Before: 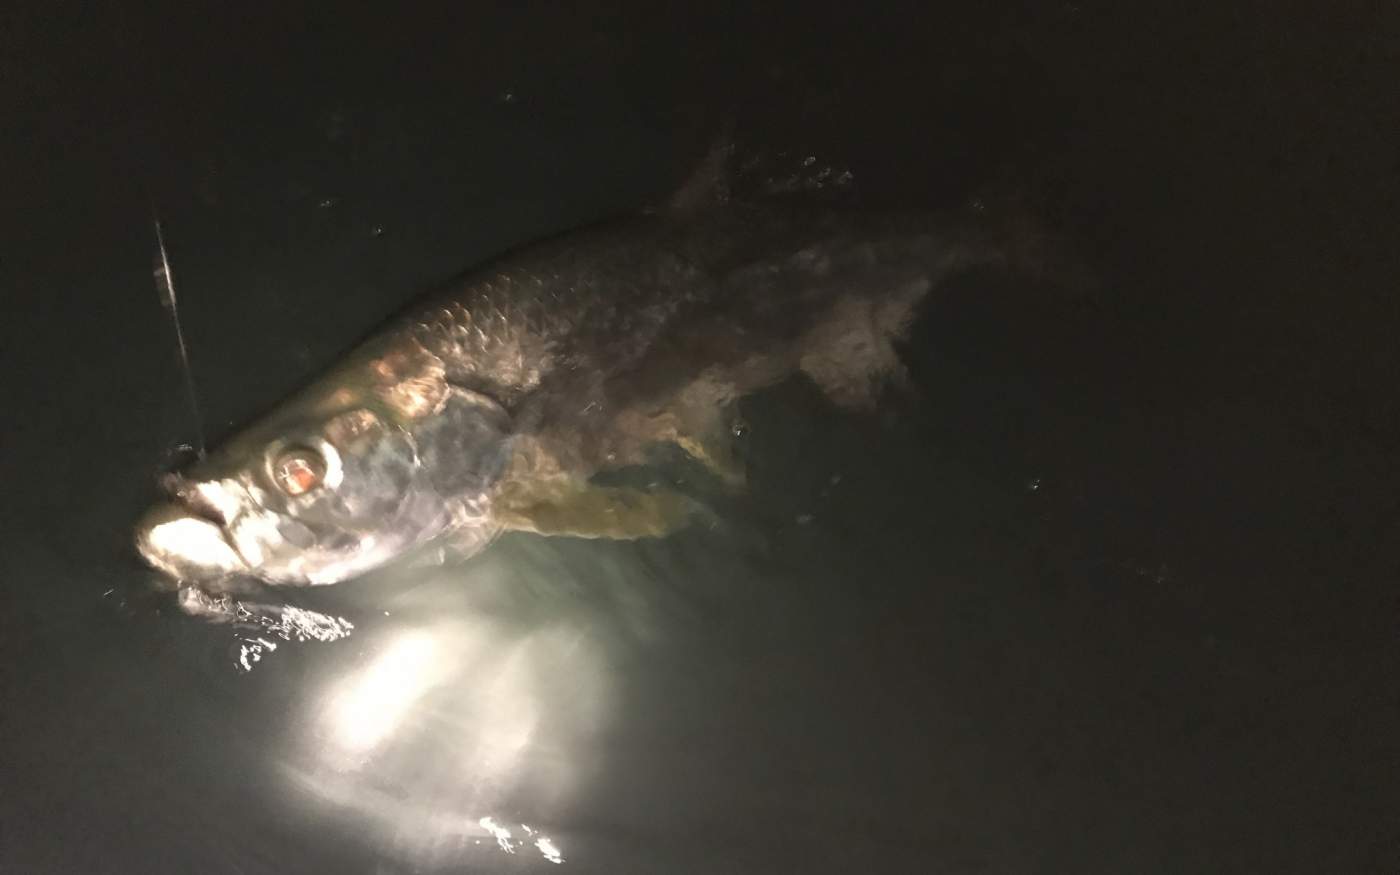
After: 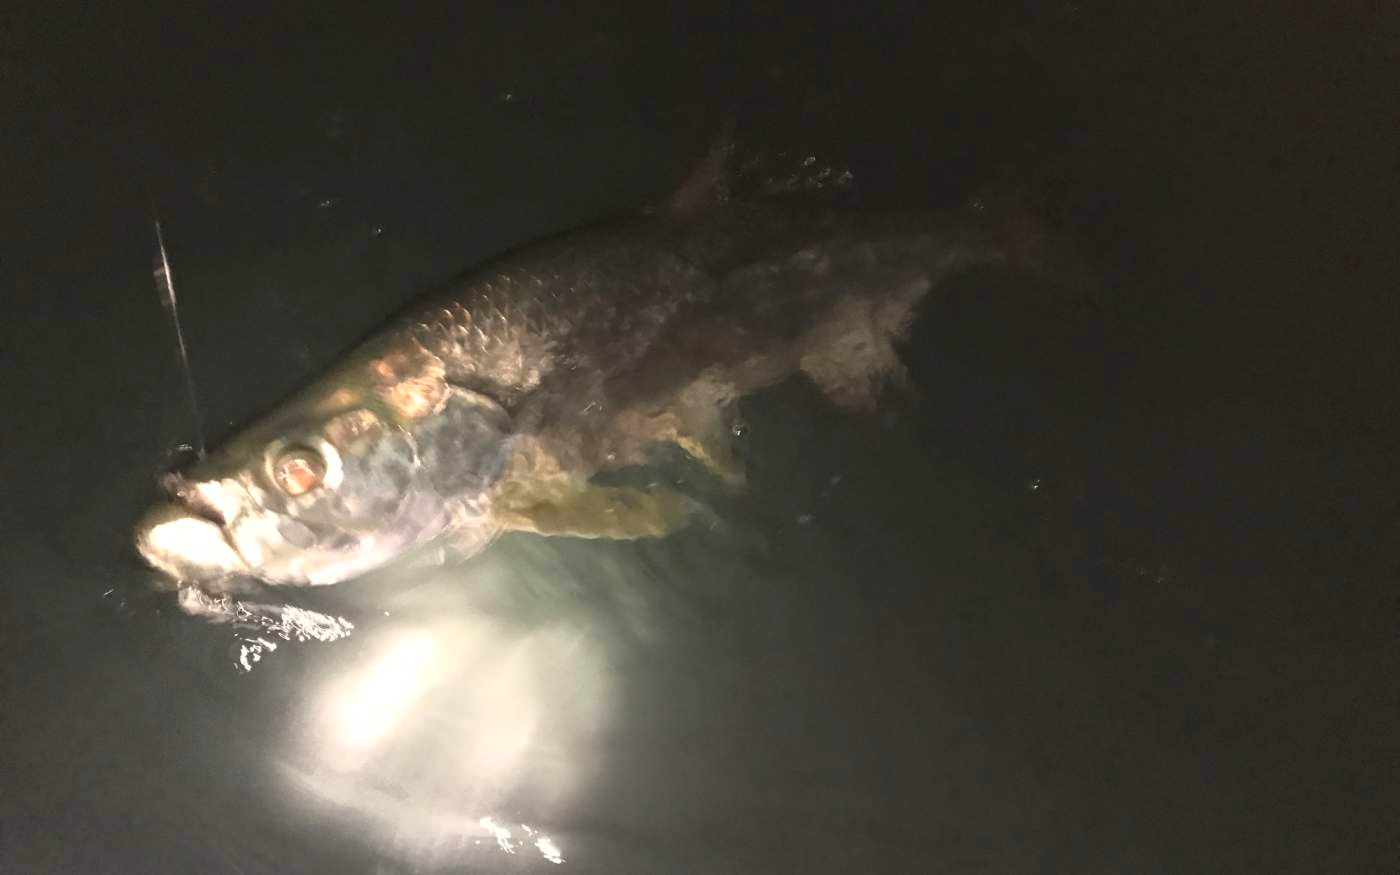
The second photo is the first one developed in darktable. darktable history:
contrast brightness saturation: contrast 0.197, brightness 0.166, saturation 0.222
